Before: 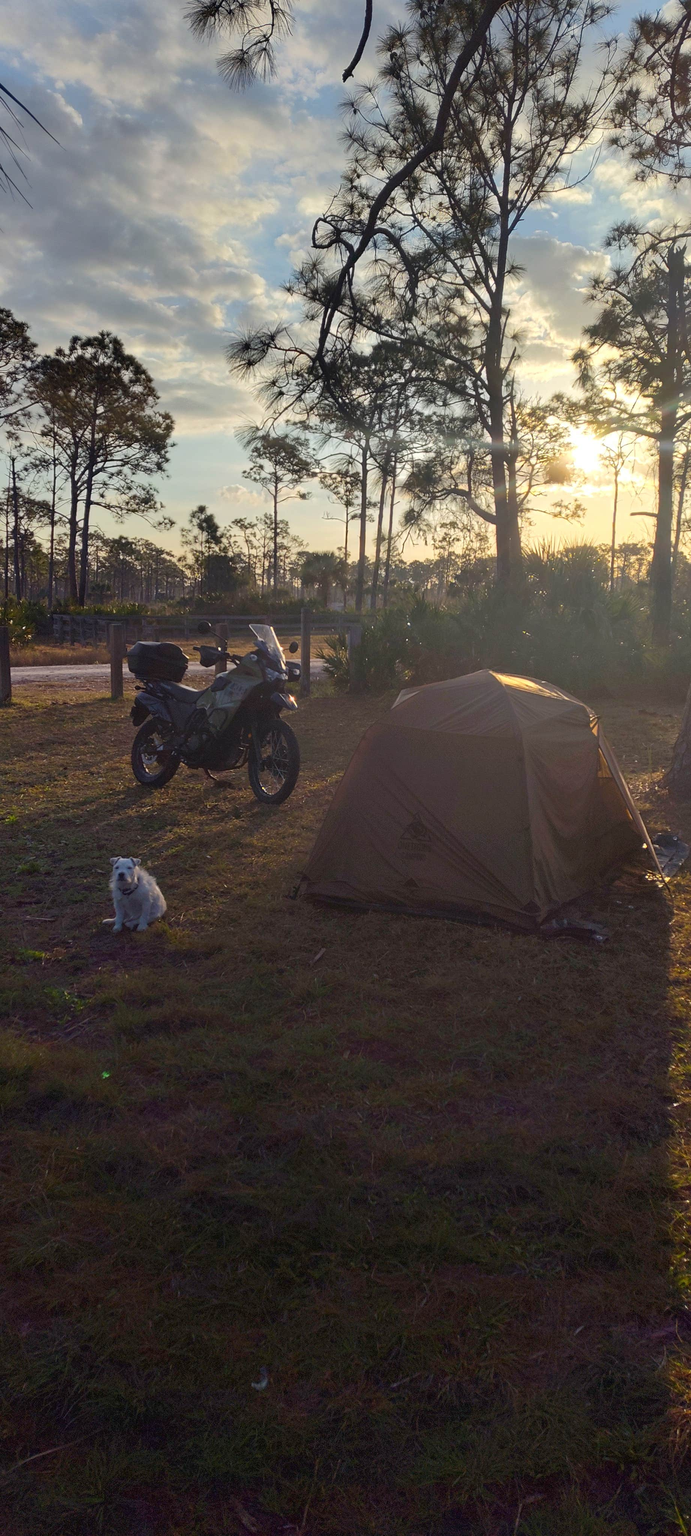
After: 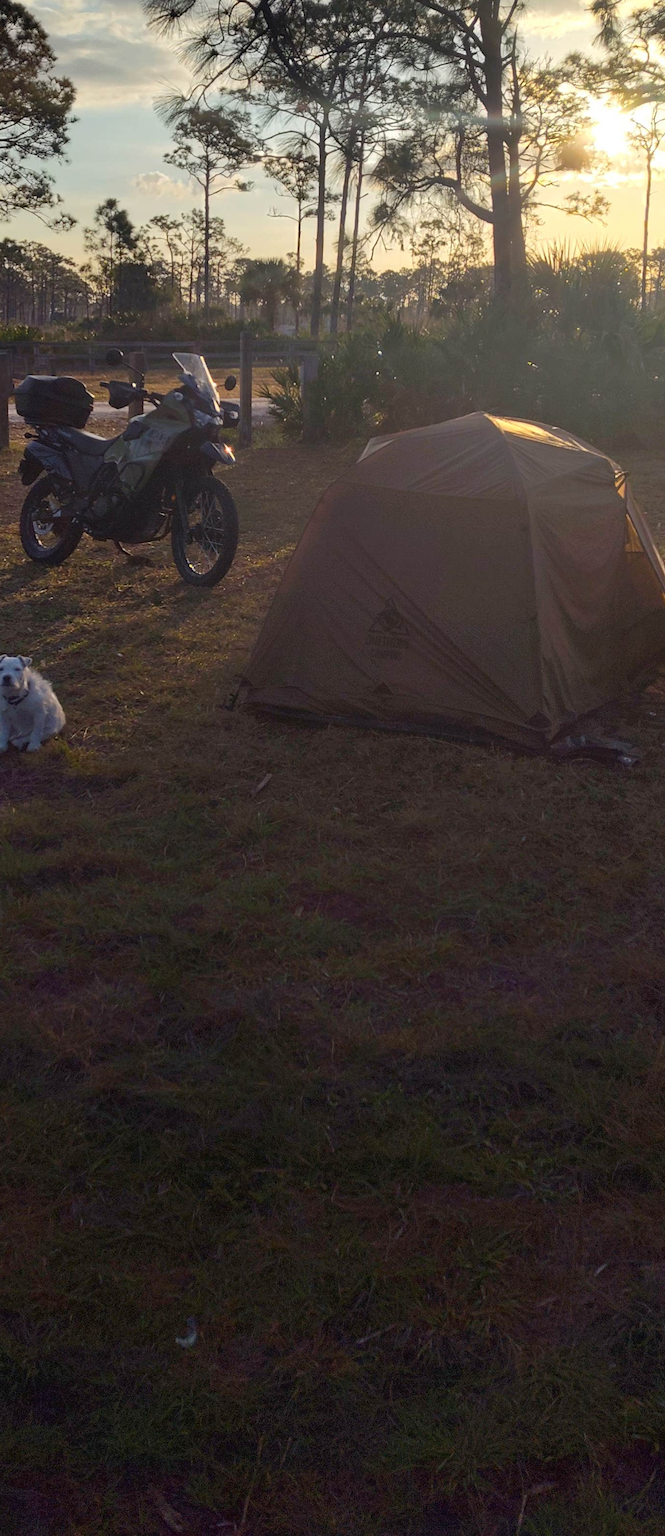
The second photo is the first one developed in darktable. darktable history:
crop: left 16.849%, top 22.951%, right 8.888%
